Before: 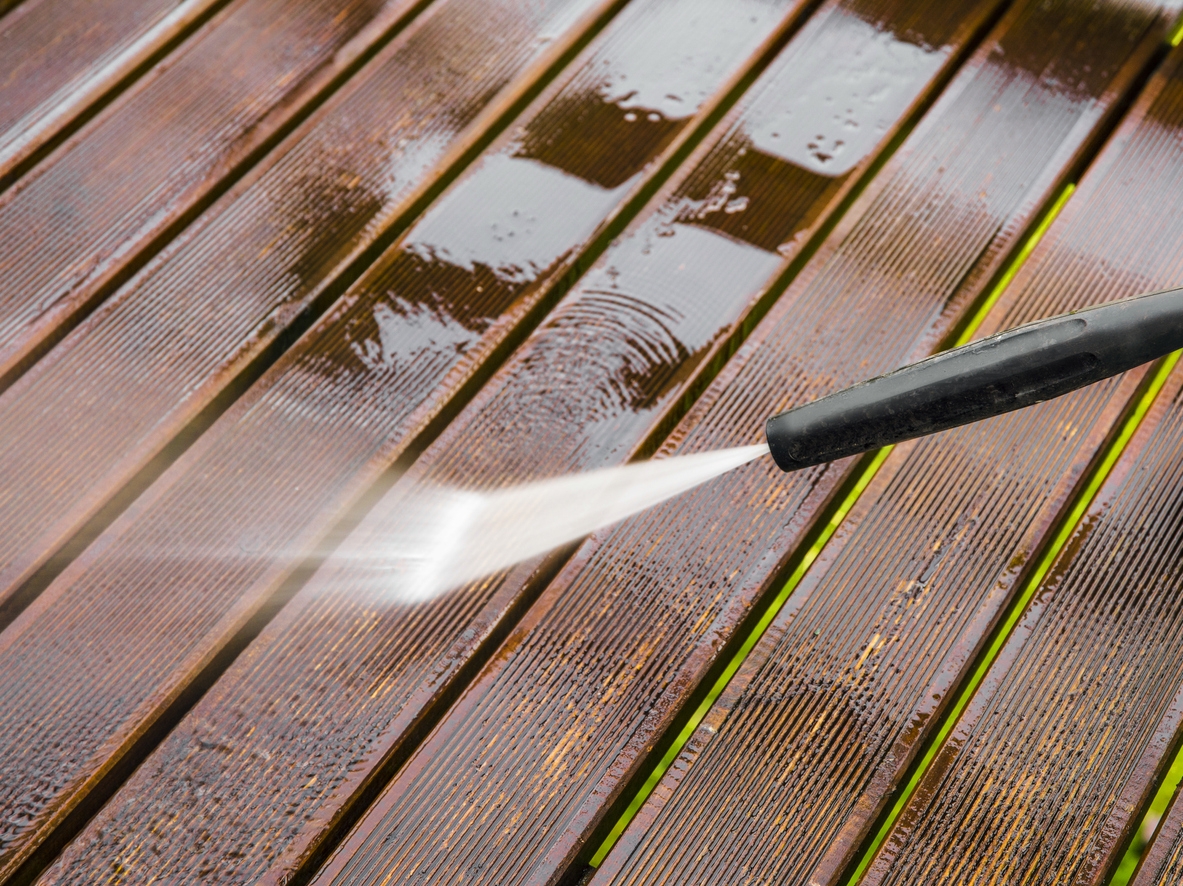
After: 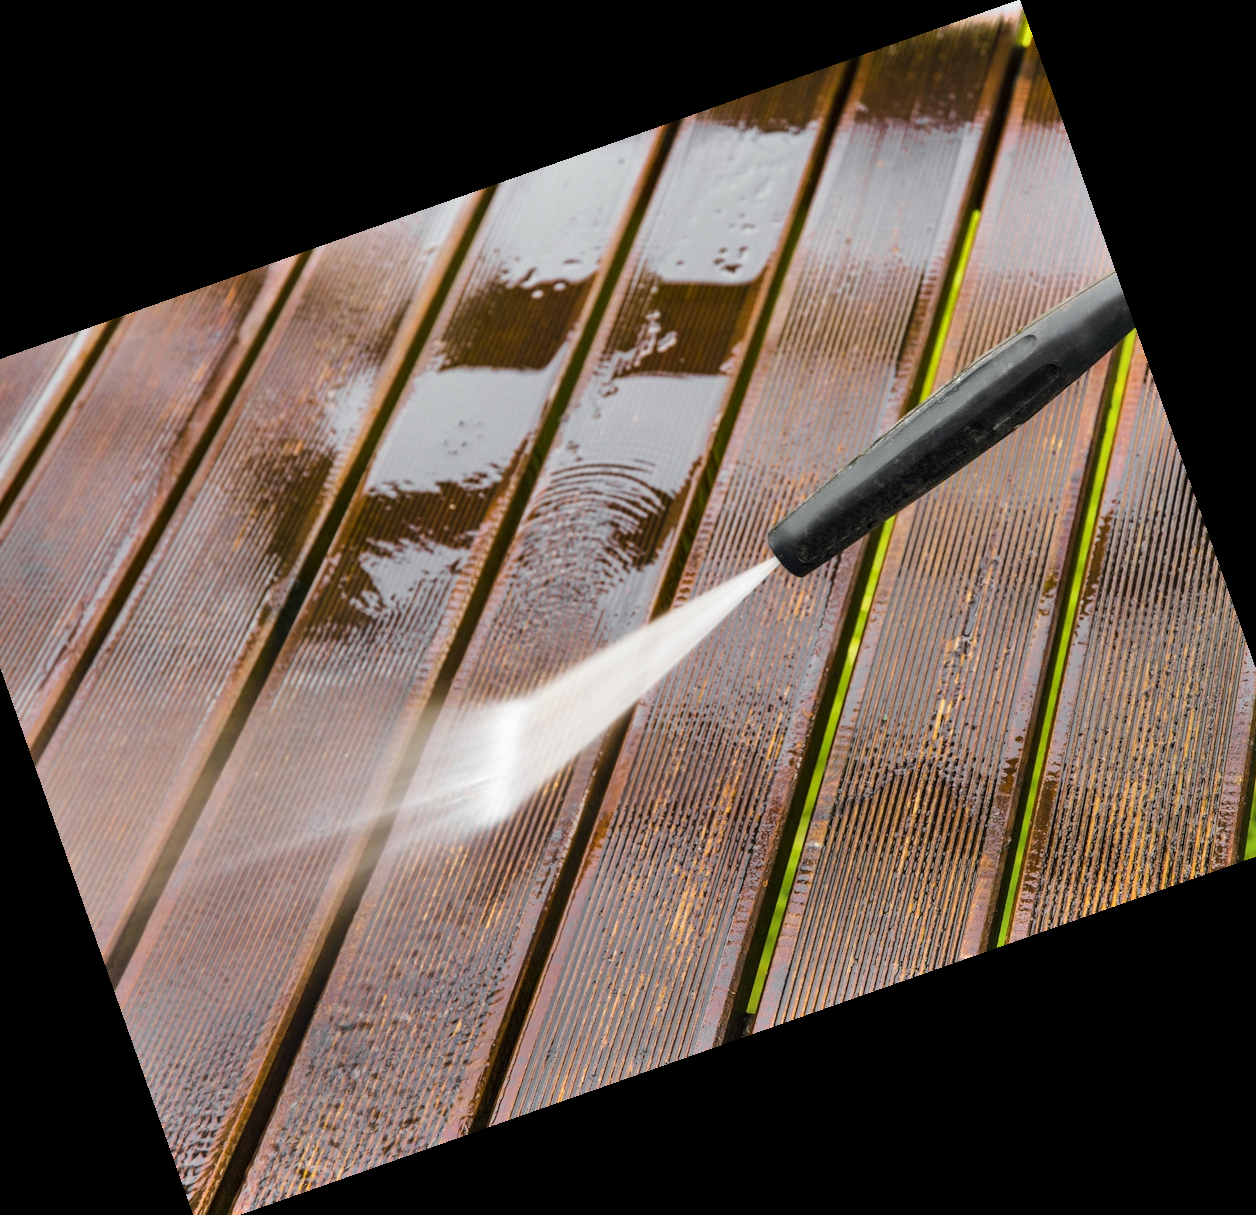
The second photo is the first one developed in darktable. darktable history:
crop and rotate: angle 19.43°, left 6.812%, right 4.125%, bottom 1.087%
shadows and highlights: low approximation 0.01, soften with gaussian
